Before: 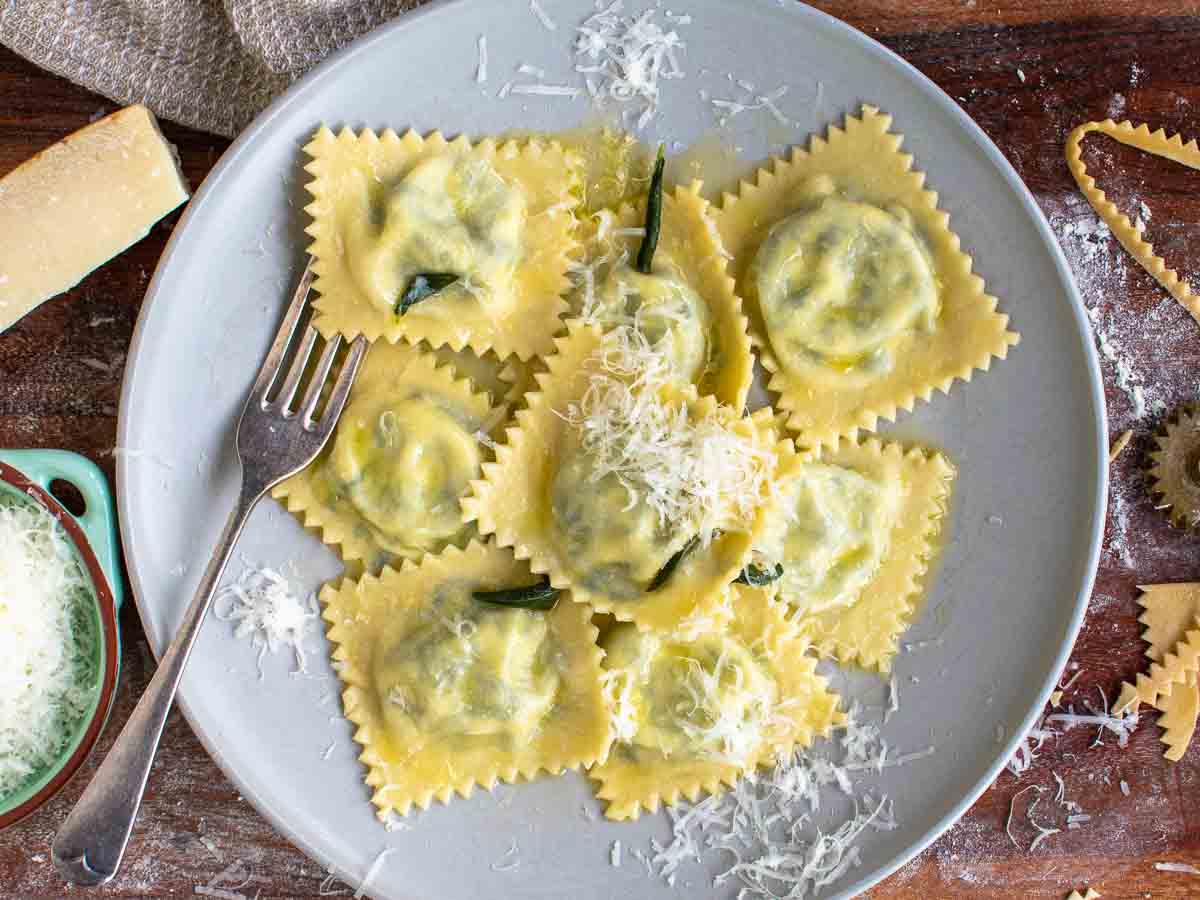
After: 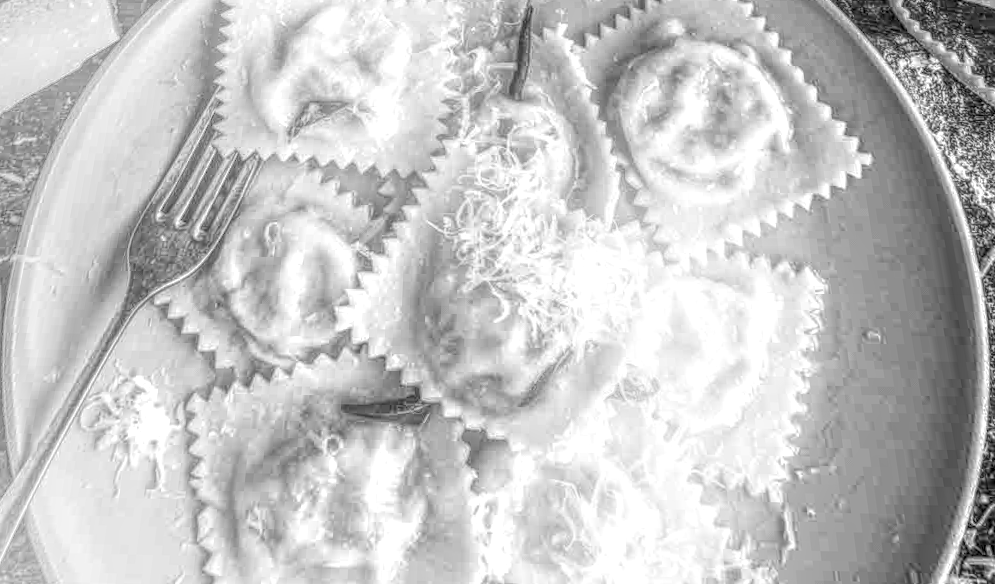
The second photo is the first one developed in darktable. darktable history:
monochrome: a 32, b 64, size 2.3
bloom: on, module defaults
crop: top 11.166%, bottom 22.168%
local contrast: highlights 0%, shadows 0%, detail 300%, midtone range 0.3
rotate and perspective: rotation 0.72°, lens shift (vertical) -0.352, lens shift (horizontal) -0.051, crop left 0.152, crop right 0.859, crop top 0.019, crop bottom 0.964
